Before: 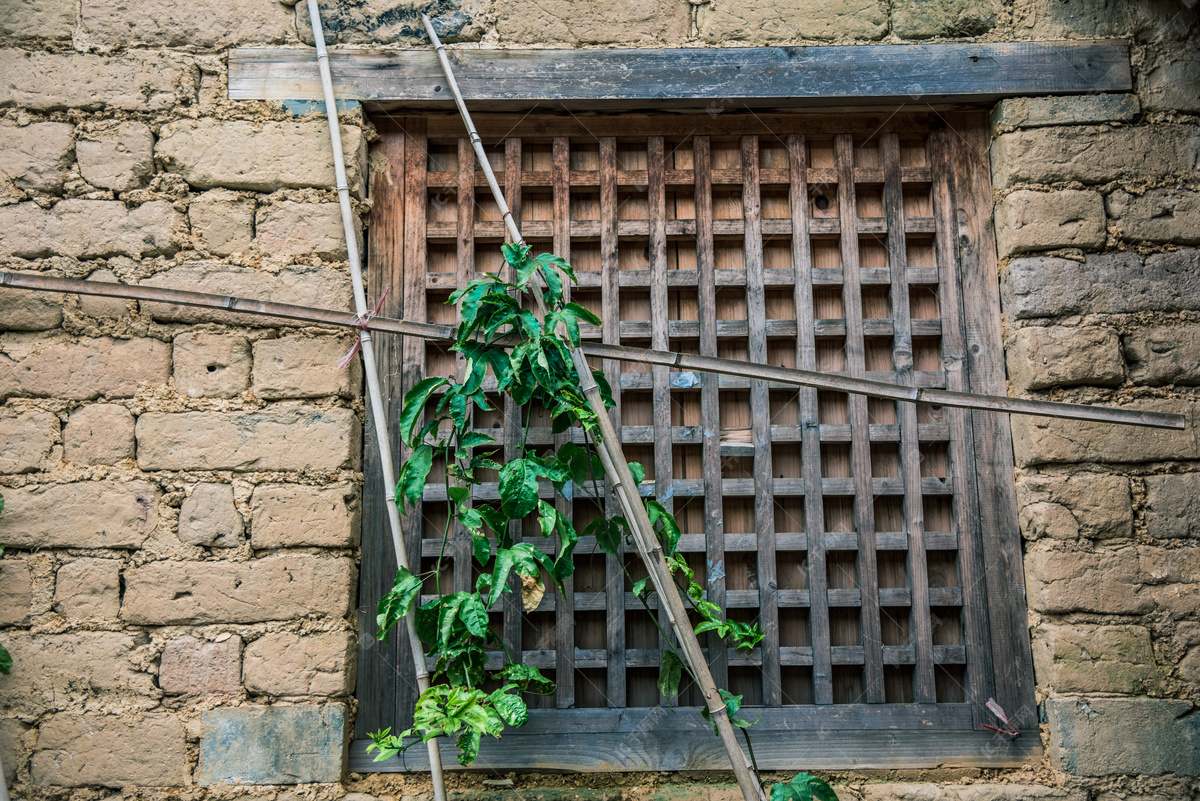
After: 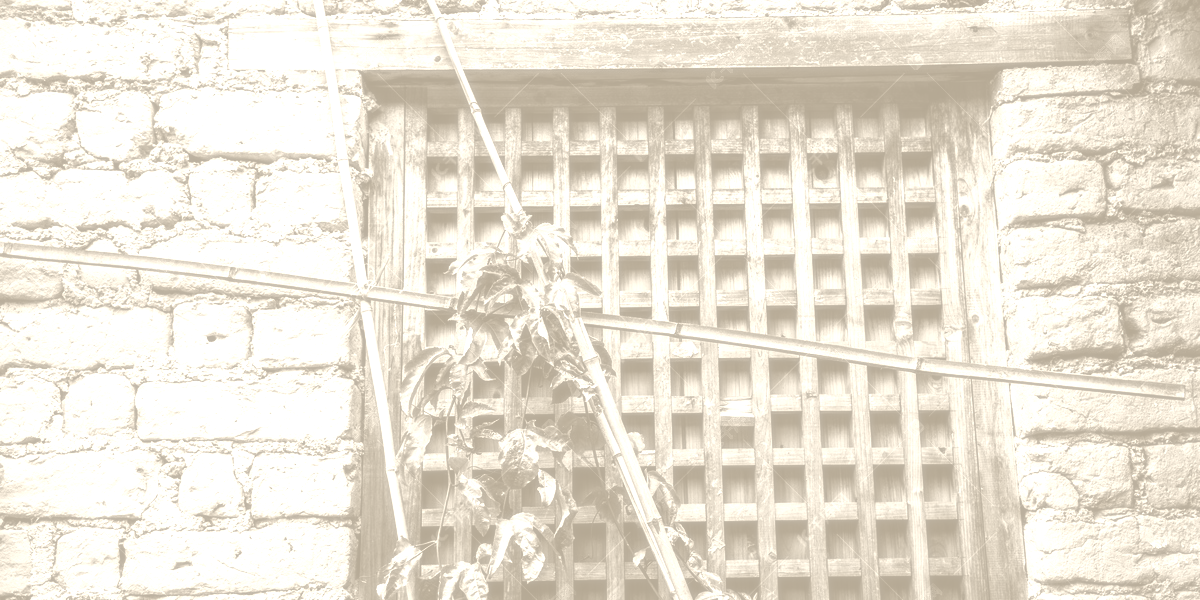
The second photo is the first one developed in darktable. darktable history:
local contrast: highlights 100%, shadows 100%, detail 120%, midtone range 0.2
crop: top 3.857%, bottom 21.132%
soften: size 19.52%, mix 20.32%
colorize: hue 36°, saturation 71%, lightness 80.79%
contrast brightness saturation: contrast 0.28
